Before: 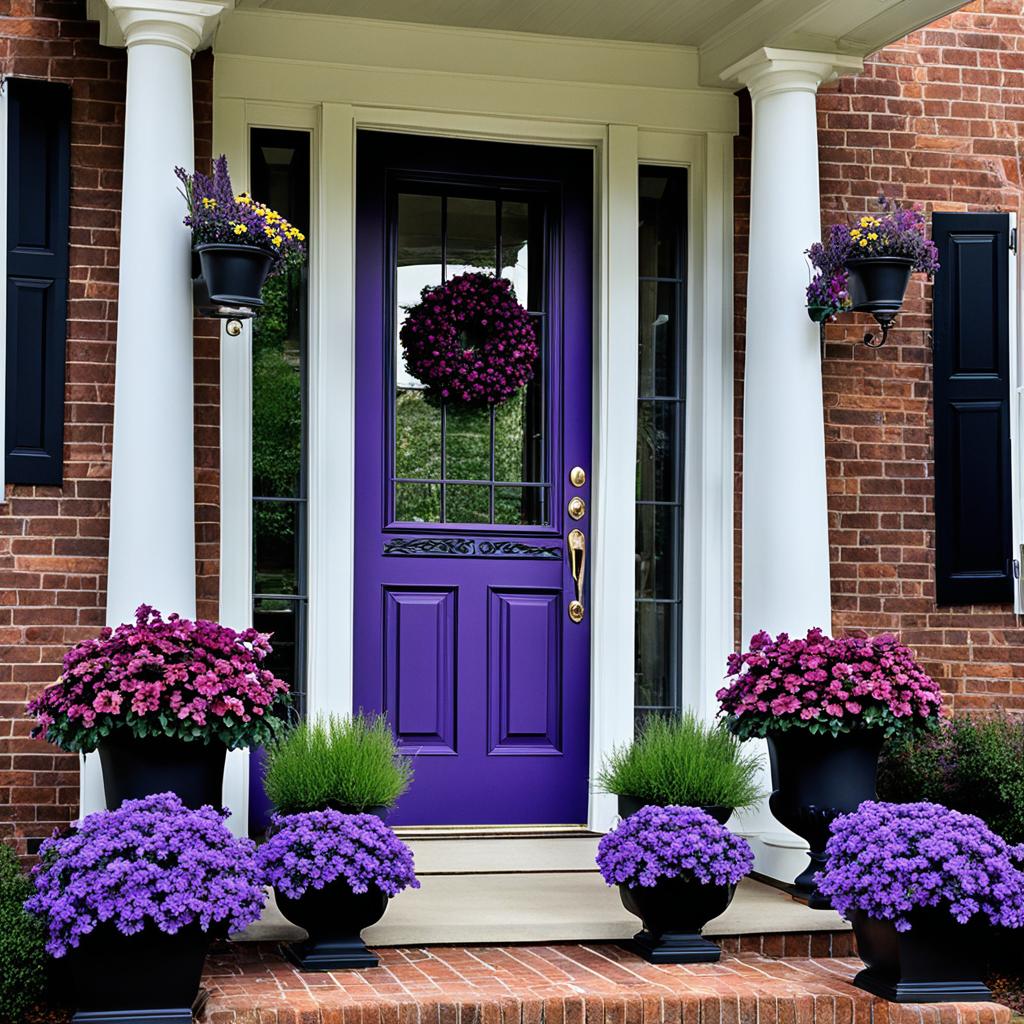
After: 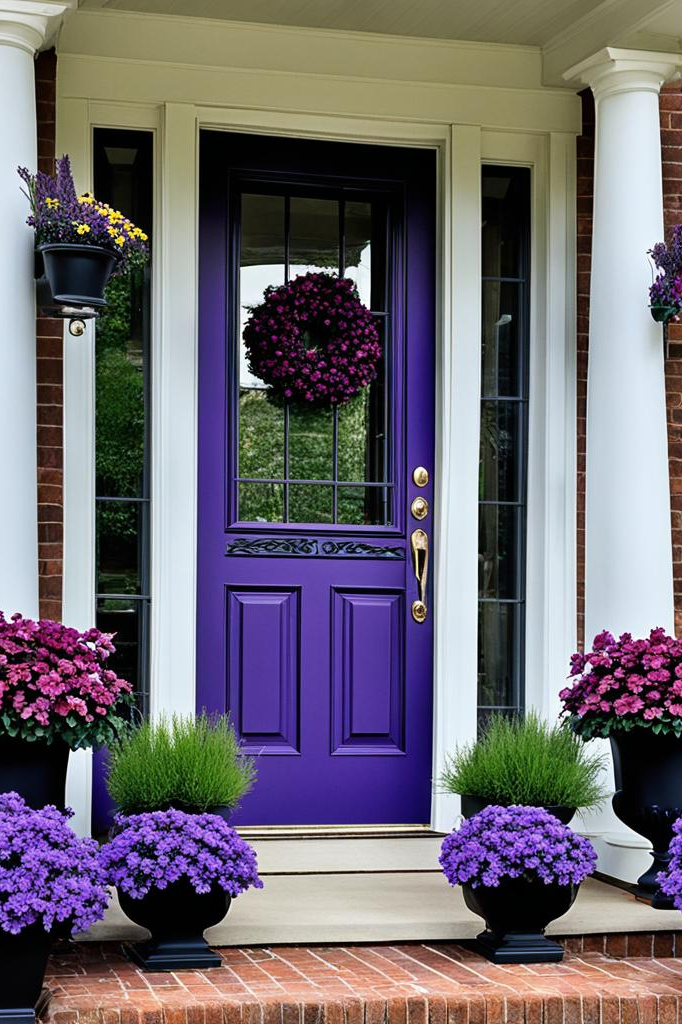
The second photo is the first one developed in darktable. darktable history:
crop: left 15.419%, right 17.914%
exposure: compensate highlight preservation false
